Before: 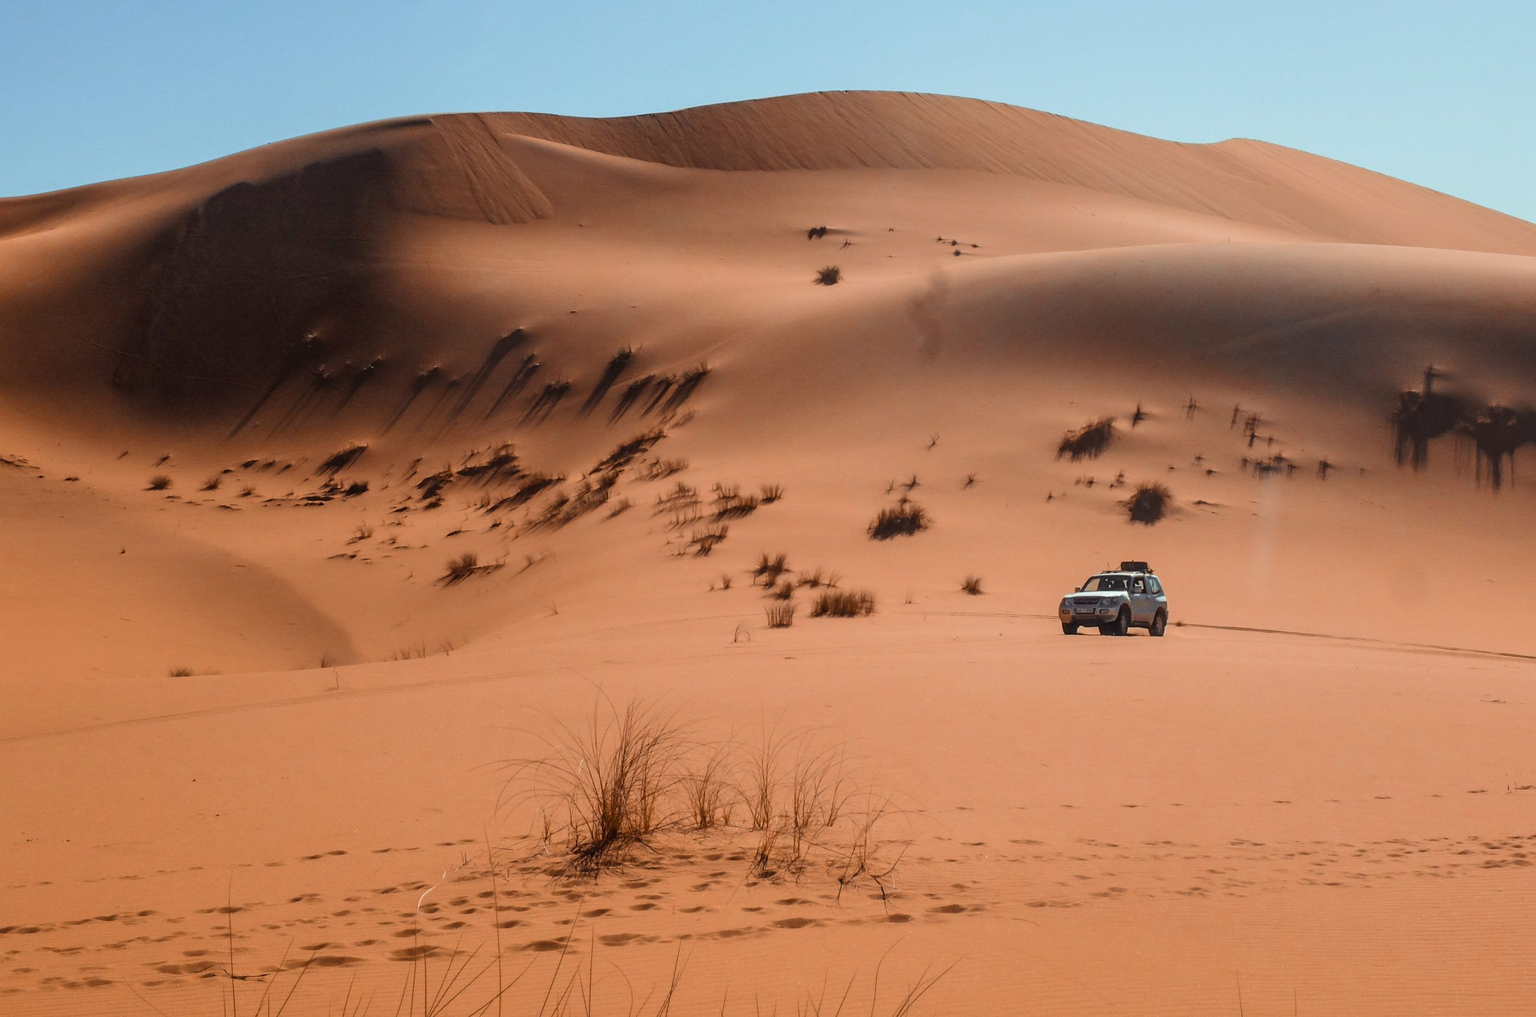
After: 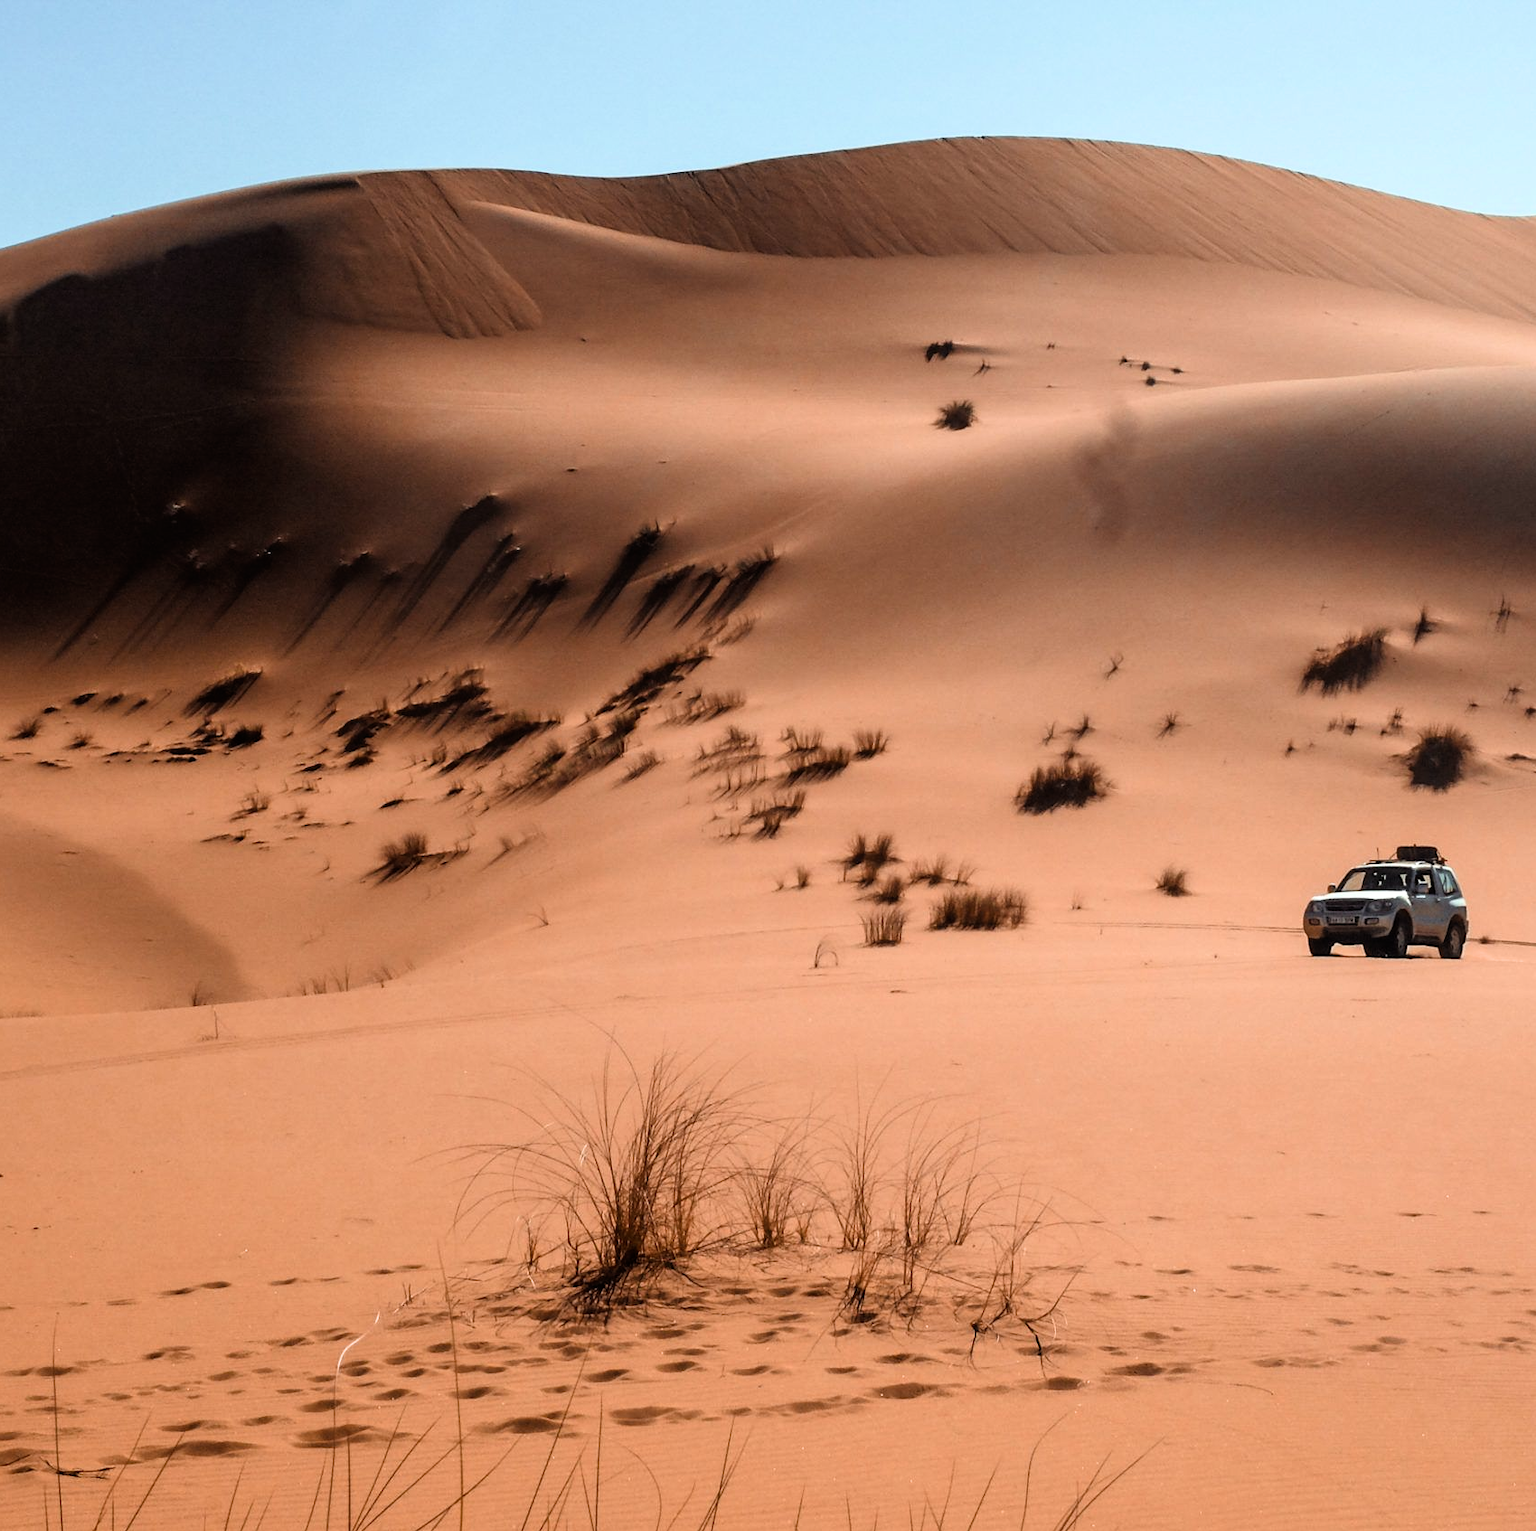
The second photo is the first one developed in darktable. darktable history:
crop and rotate: left 12.649%, right 20.947%
filmic rgb: black relative exposure -7.96 EV, white relative exposure 2.19 EV, hardness 6.96
